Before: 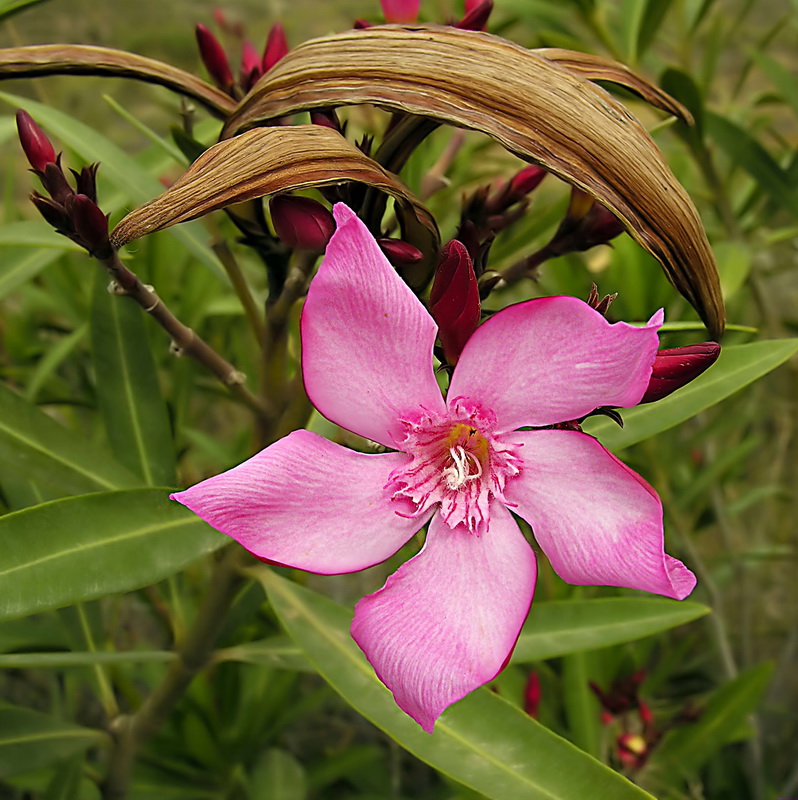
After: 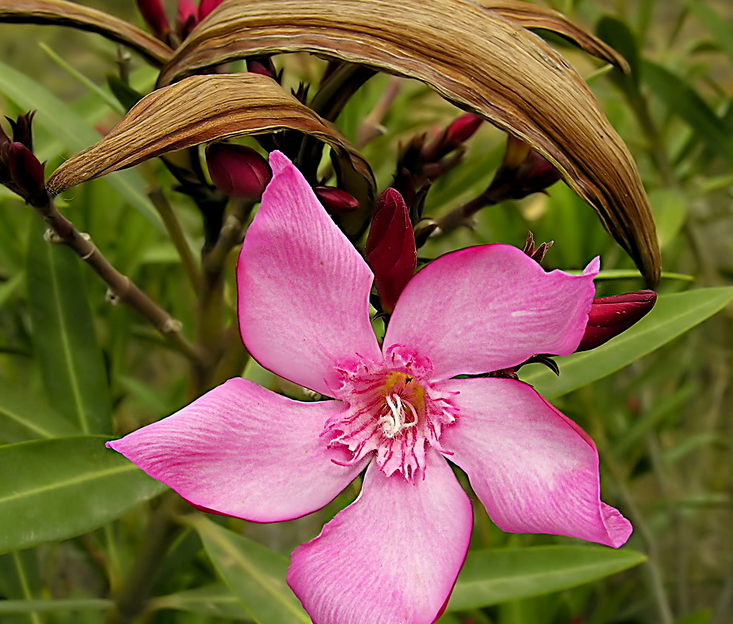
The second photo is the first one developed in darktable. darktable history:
color balance rgb: global offset › luminance -0.287%, global offset › hue 262.45°, perceptual saturation grading › global saturation 0.435%
crop: left 8.101%, top 6.553%, bottom 15.384%
